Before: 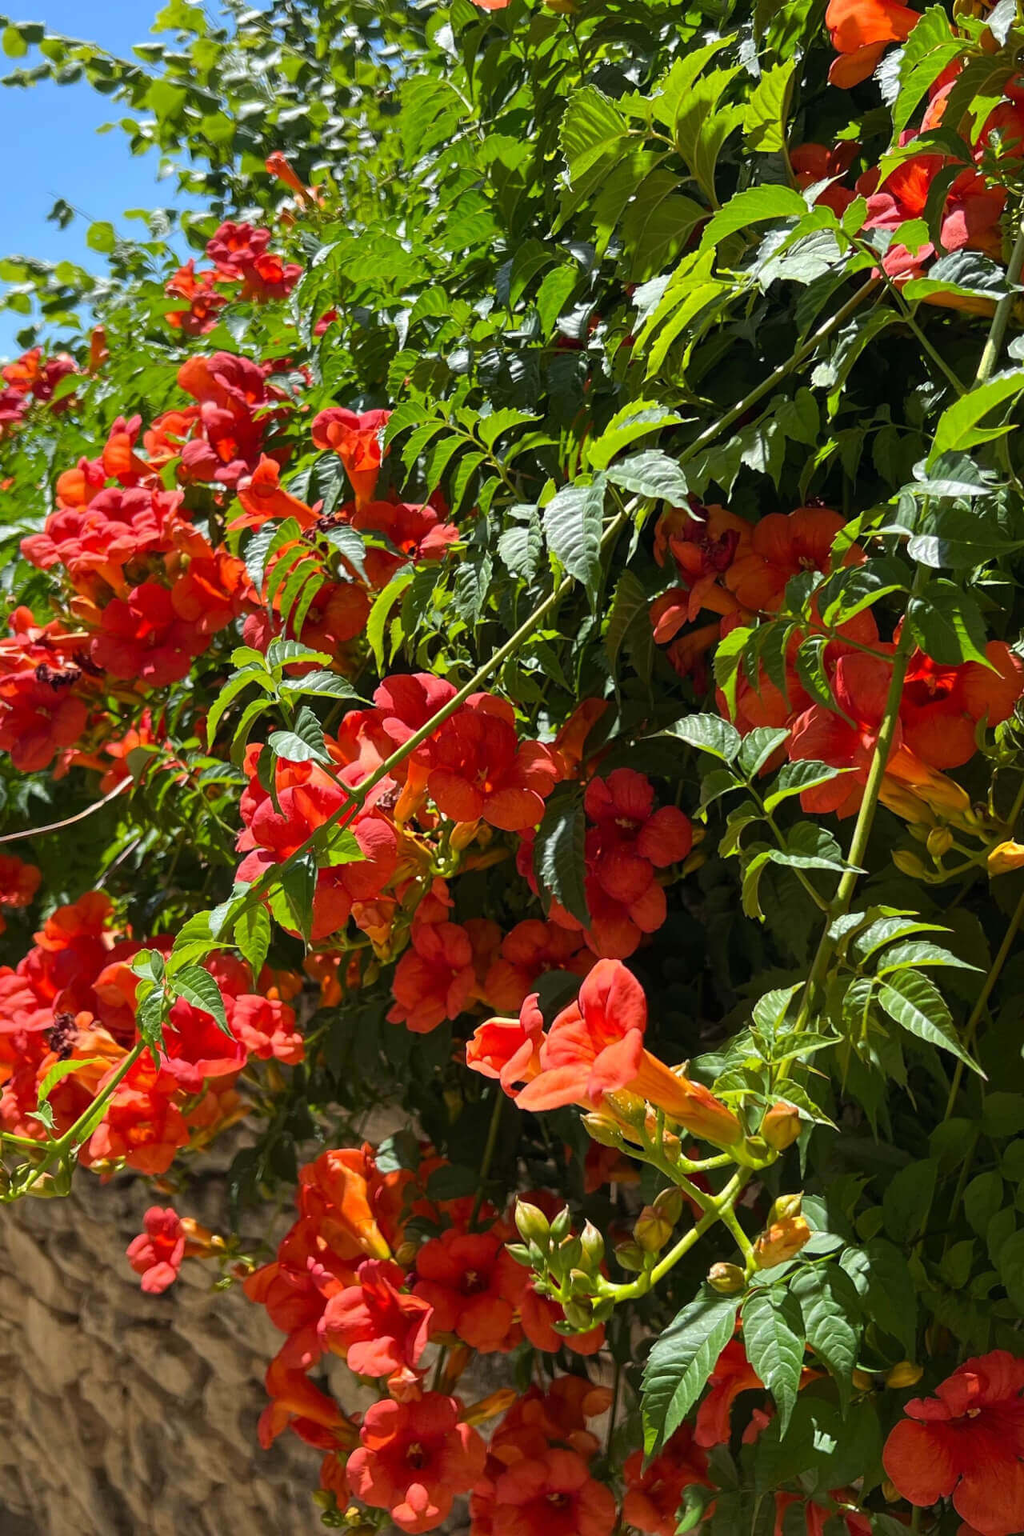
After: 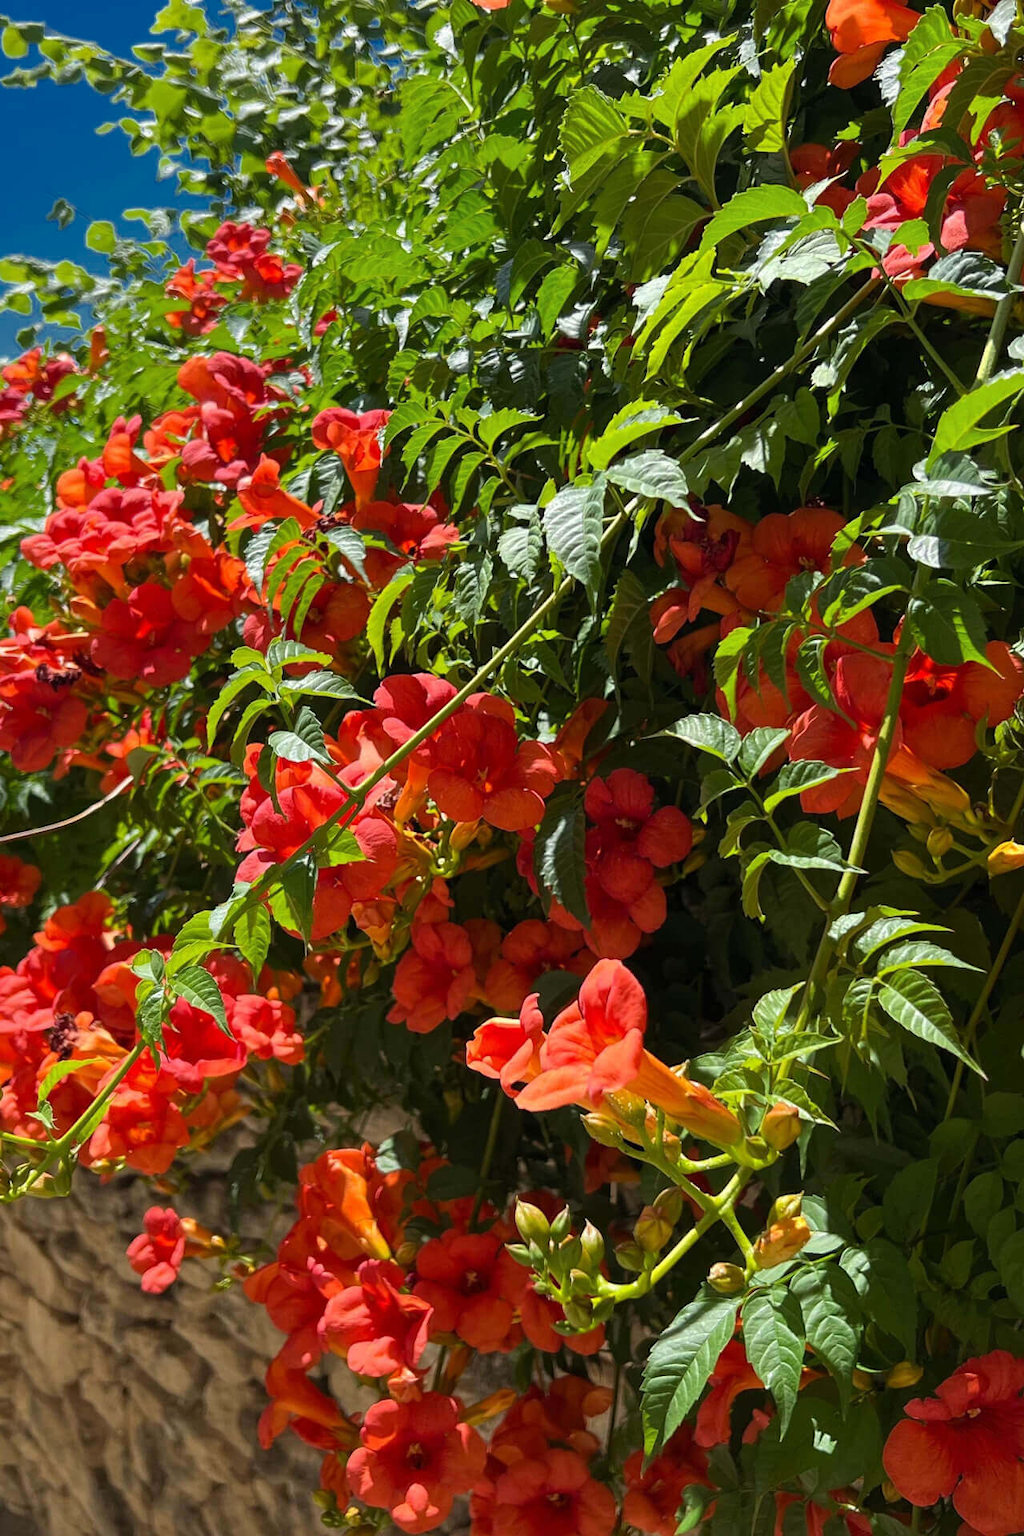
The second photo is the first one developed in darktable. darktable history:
color zones: curves: ch0 [(0, 0.497) (0.143, 0.5) (0.286, 0.5) (0.429, 0.483) (0.571, 0.116) (0.714, -0.006) (0.857, 0.28) (1, 0.497)], mix 24.21%
